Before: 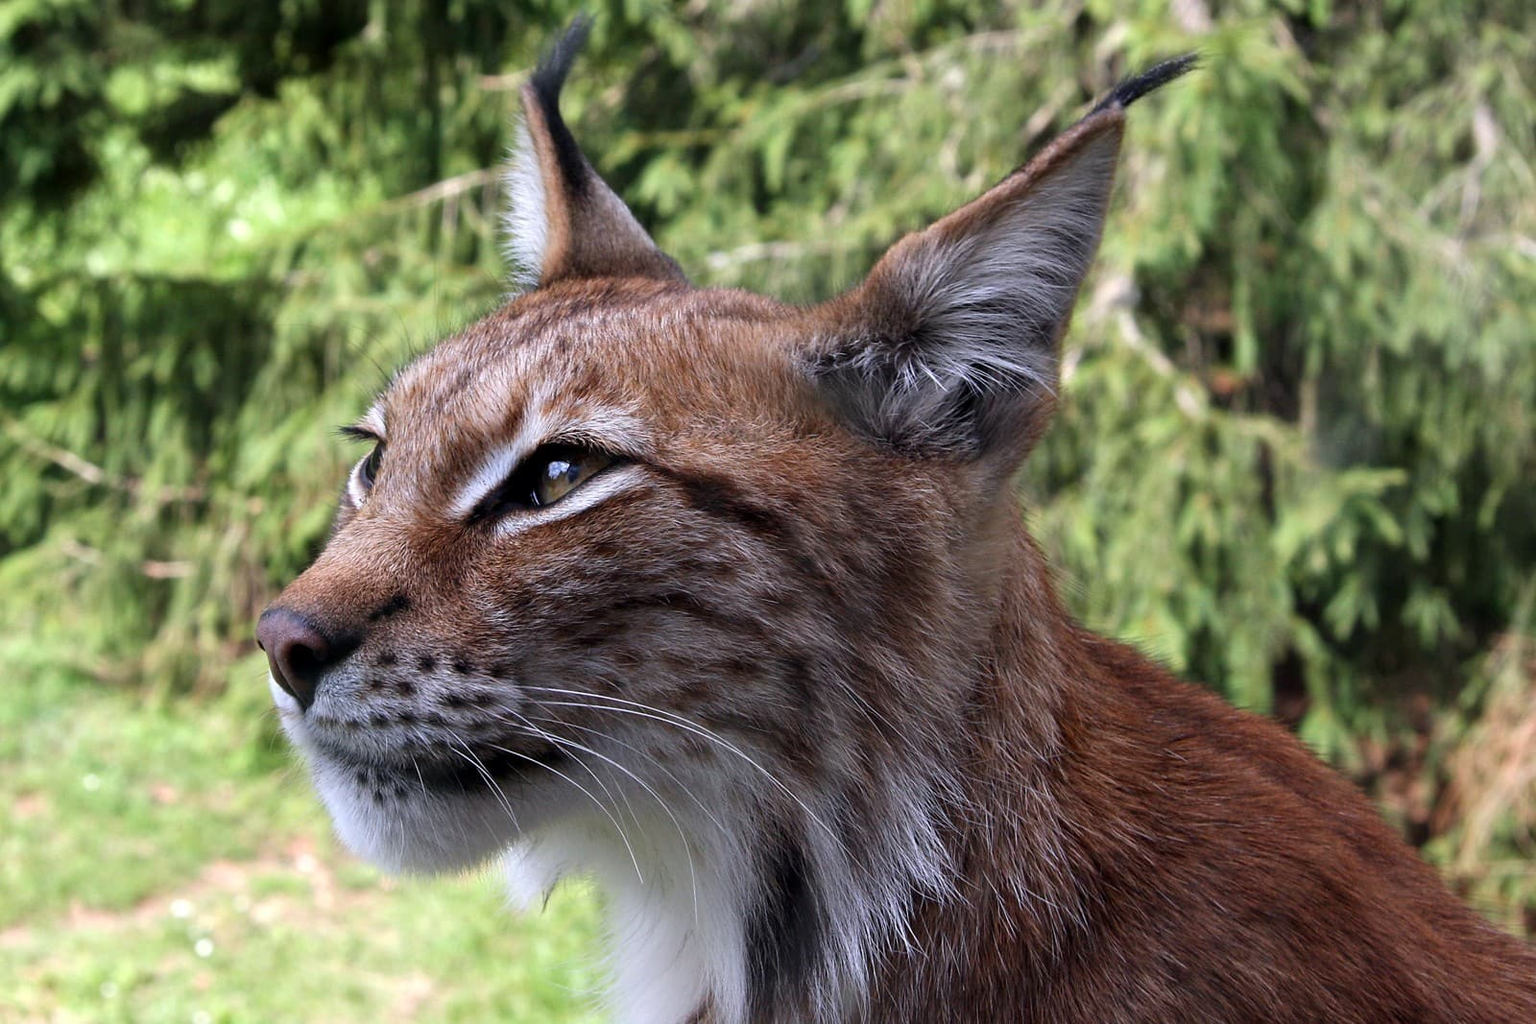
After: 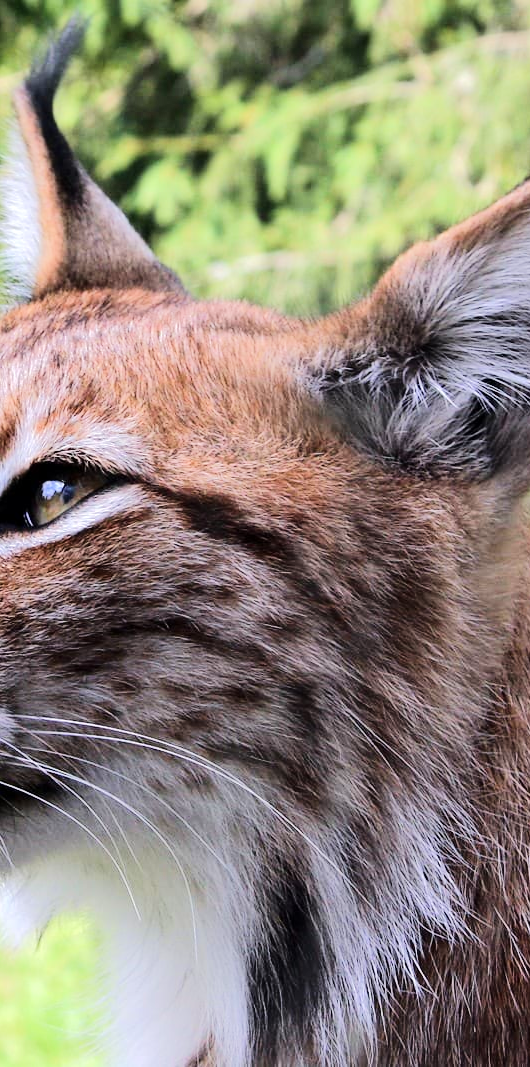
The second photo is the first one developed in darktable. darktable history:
tone equalizer: -7 EV 0.148 EV, -6 EV 0.64 EV, -5 EV 1.12 EV, -4 EV 1.3 EV, -3 EV 1.18 EV, -2 EV 0.6 EV, -1 EV 0.147 EV, edges refinement/feathering 500, mask exposure compensation -1.57 EV, preserve details no
crop: left 33.114%, right 33.724%
